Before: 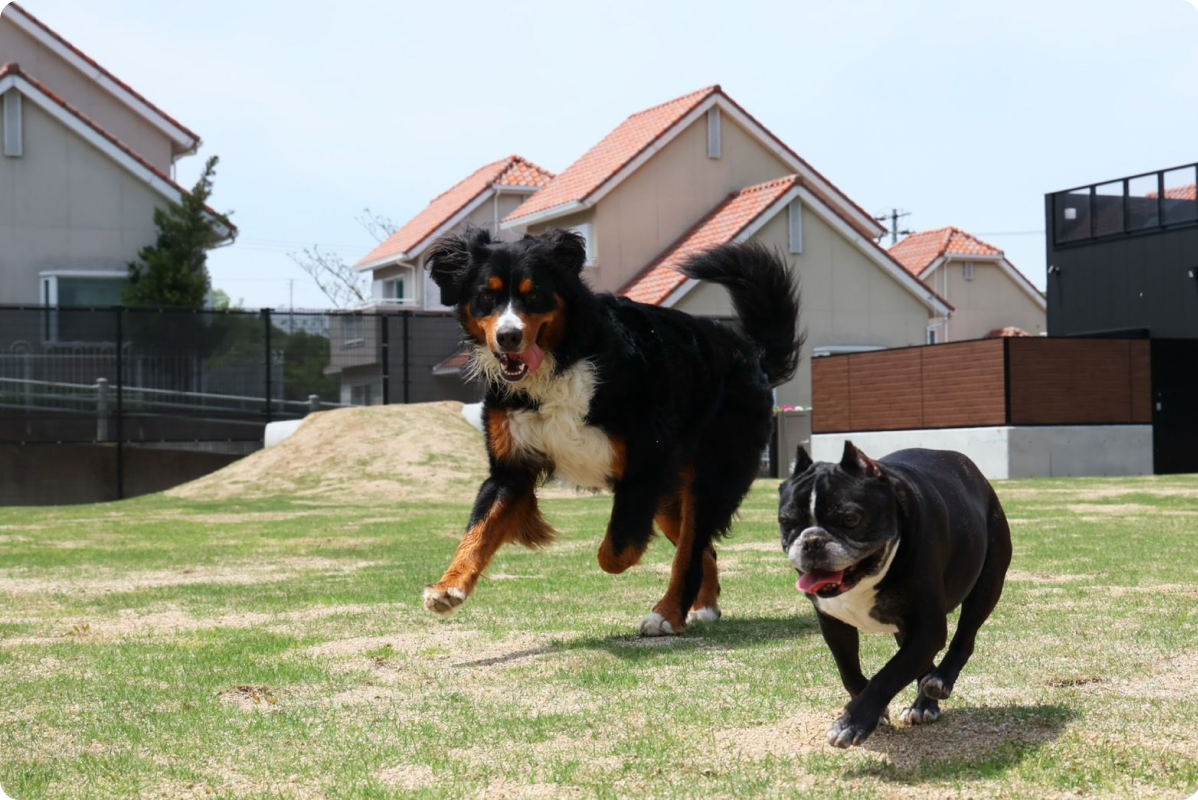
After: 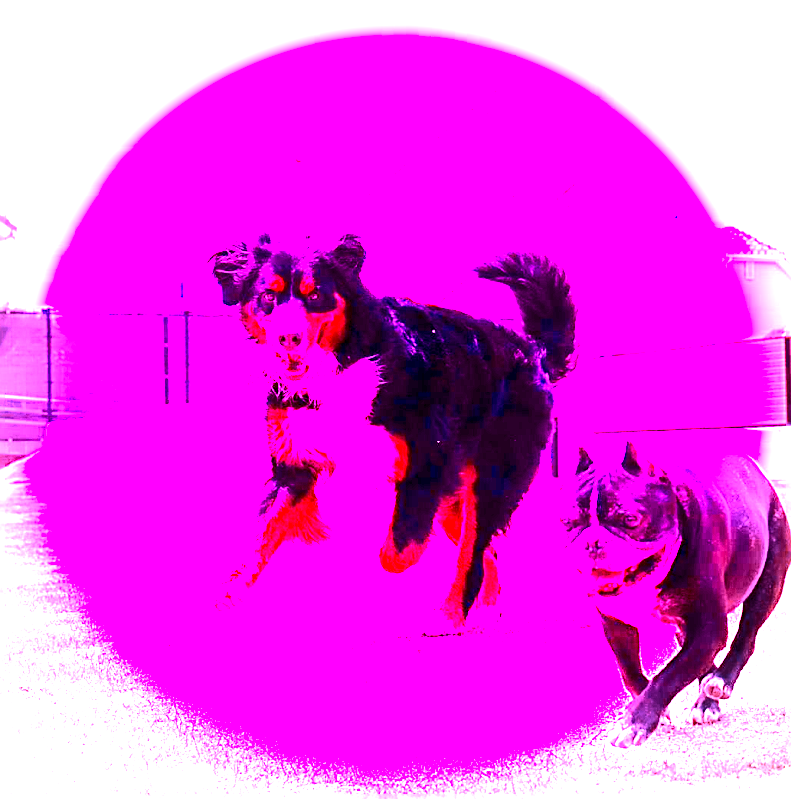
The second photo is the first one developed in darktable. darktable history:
vignetting: on, module defaults
crop and rotate: left 18.442%, right 15.508%
white balance: red 8, blue 8
base curve: exposure shift 0, preserve colors none
contrast brightness saturation: contrast 0.2, brightness -0.11, saturation 0.1
rotate and perspective: crop left 0, crop top 0
sharpen: on, module defaults
